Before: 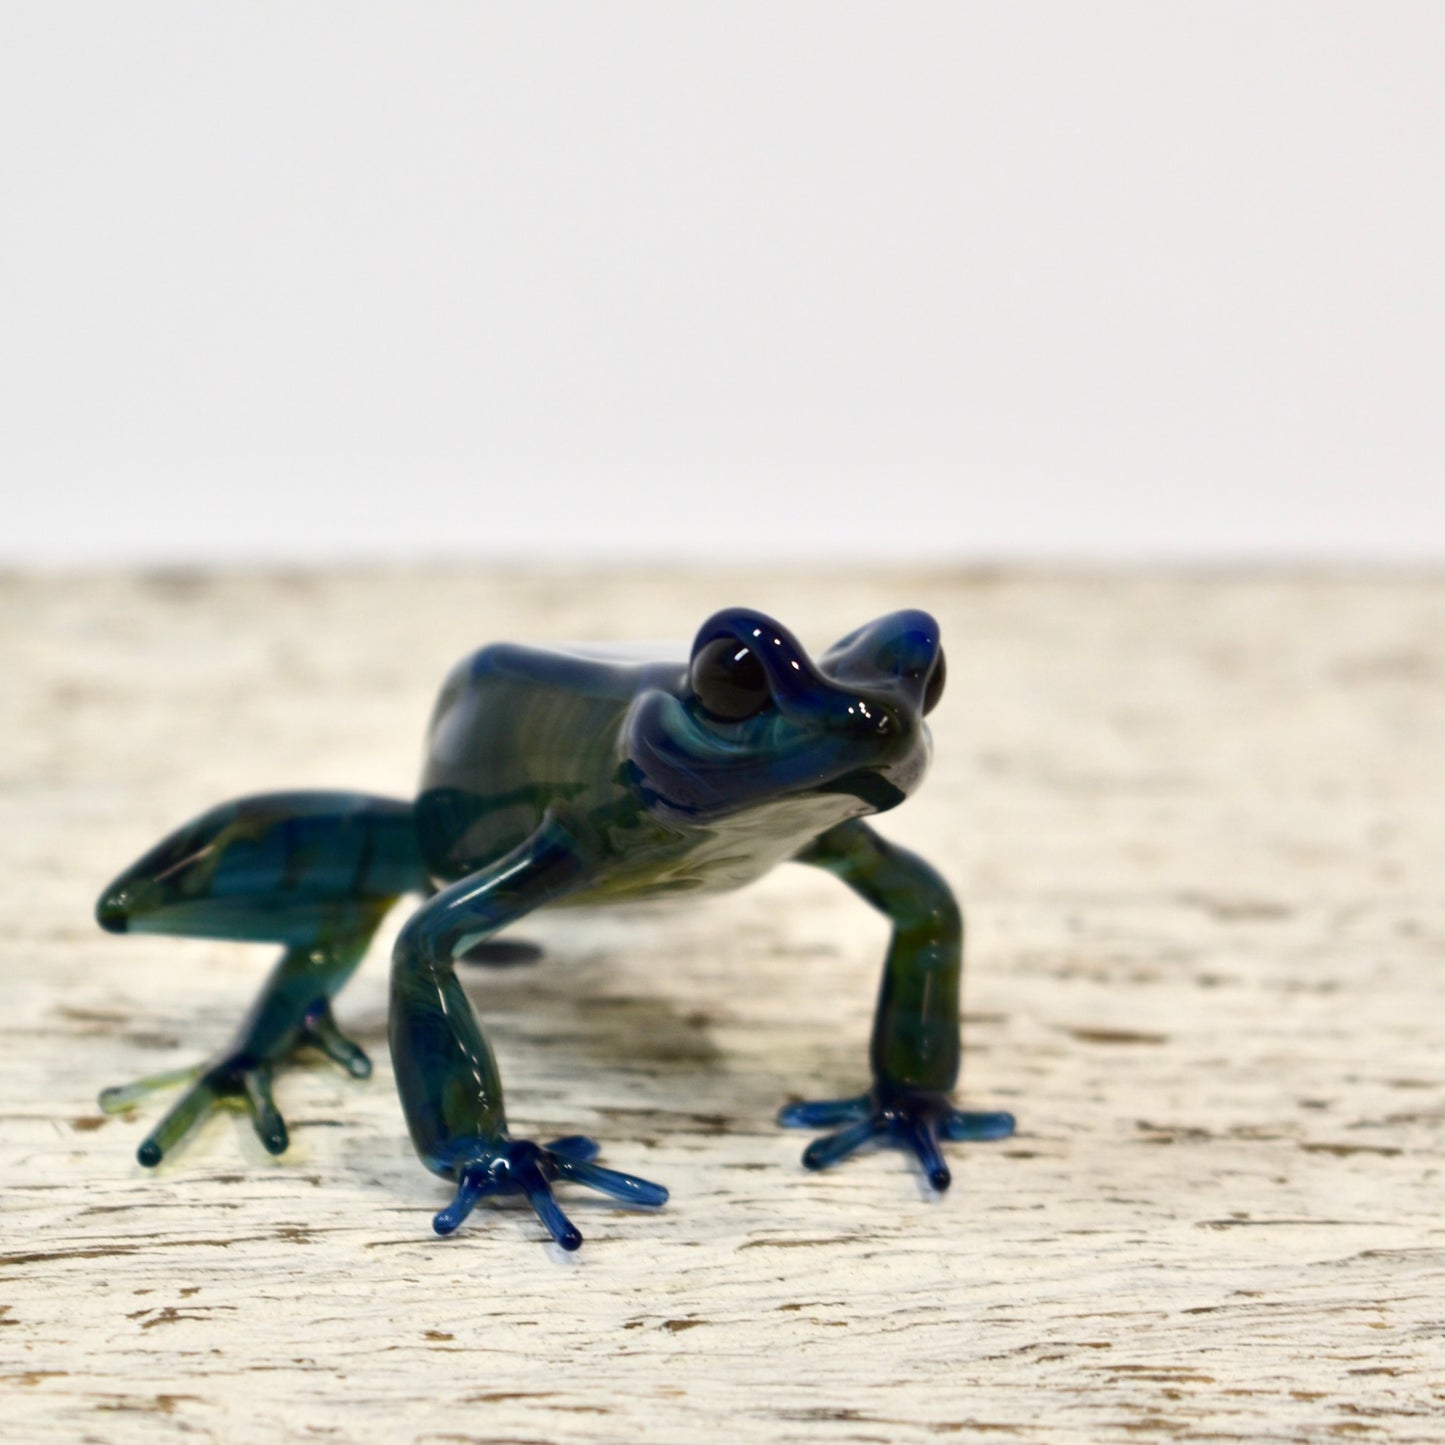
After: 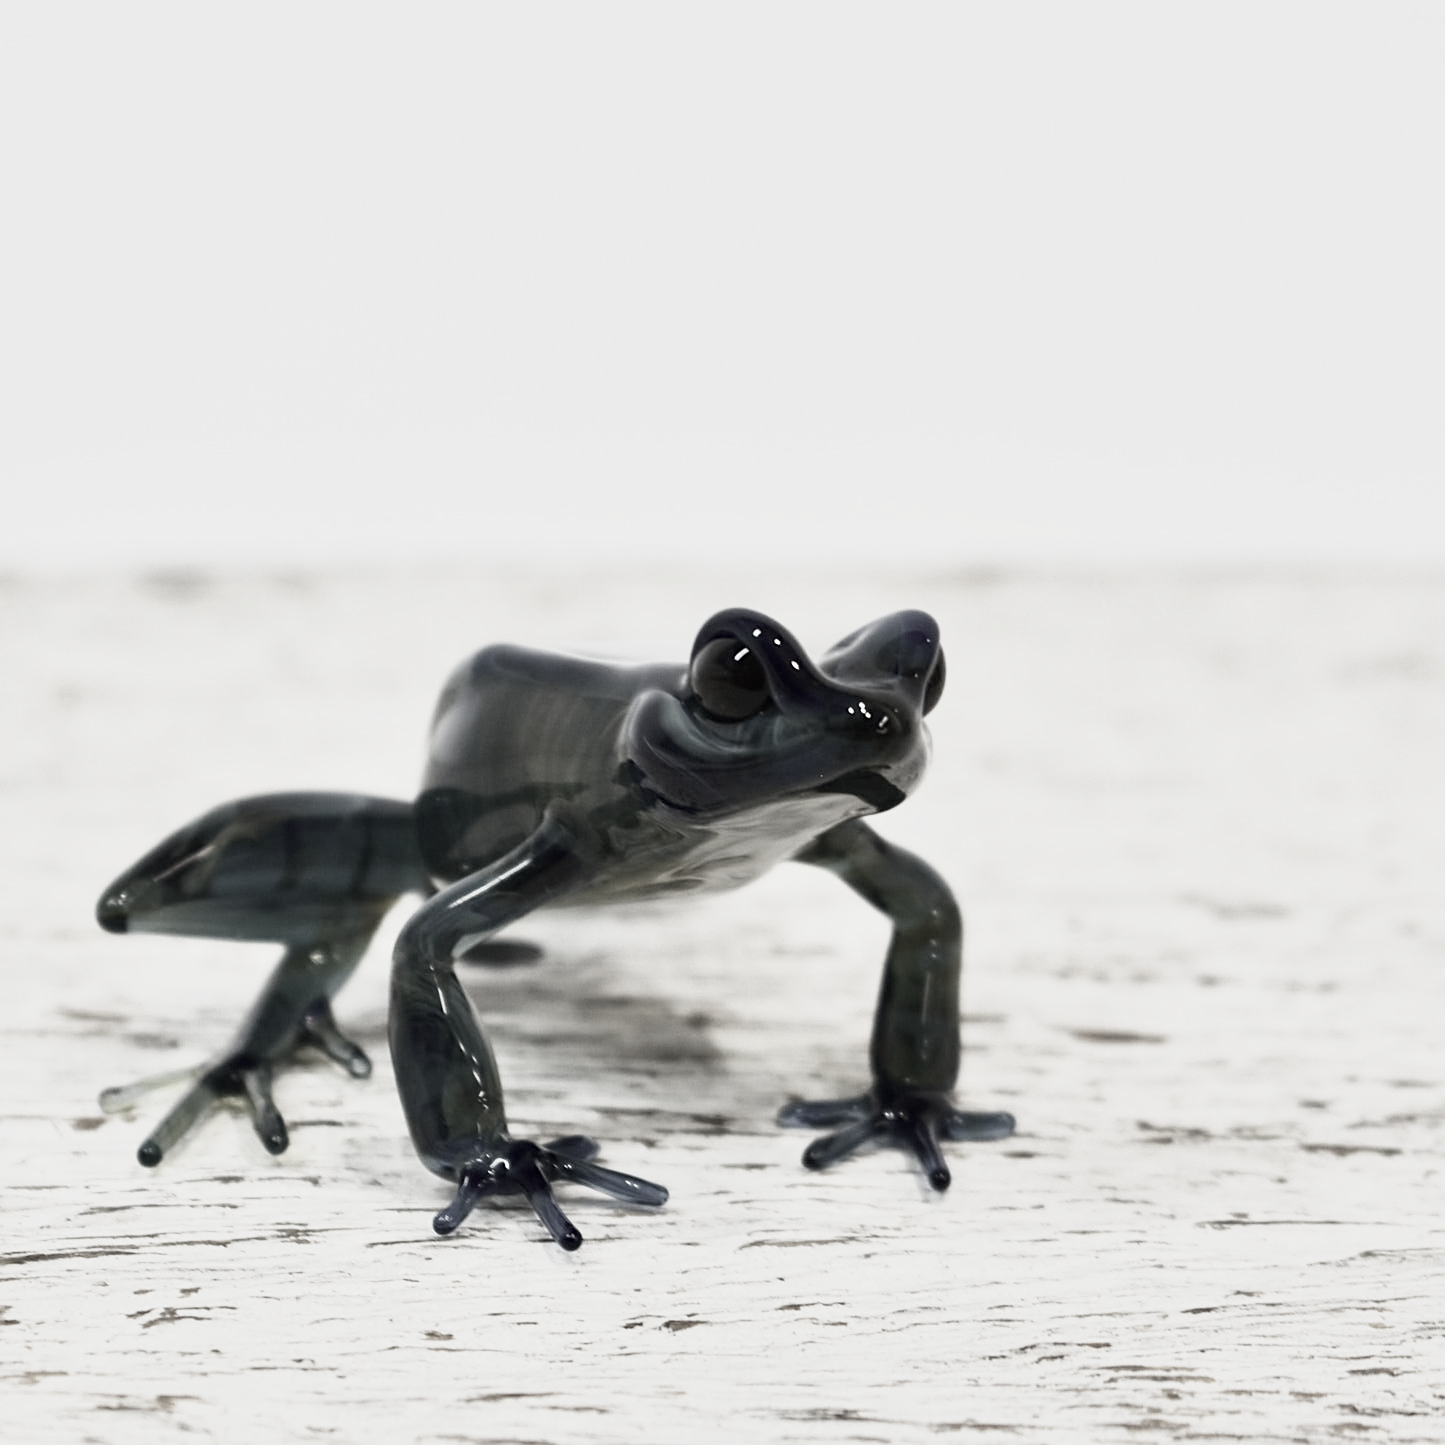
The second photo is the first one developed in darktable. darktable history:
color correction: saturation 0.2
base curve: curves: ch0 [(0, 0) (0.088, 0.125) (0.176, 0.251) (0.354, 0.501) (0.613, 0.749) (1, 0.877)], preserve colors none
sharpen: on, module defaults
